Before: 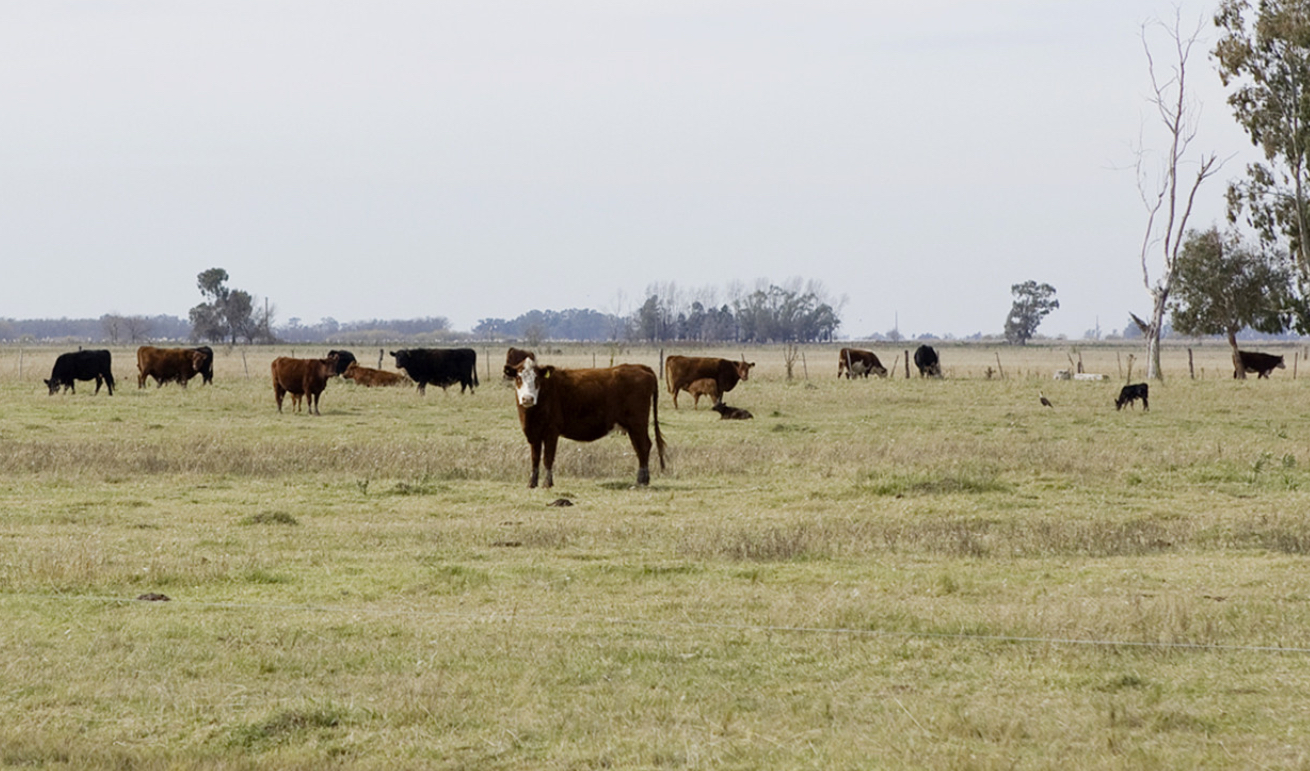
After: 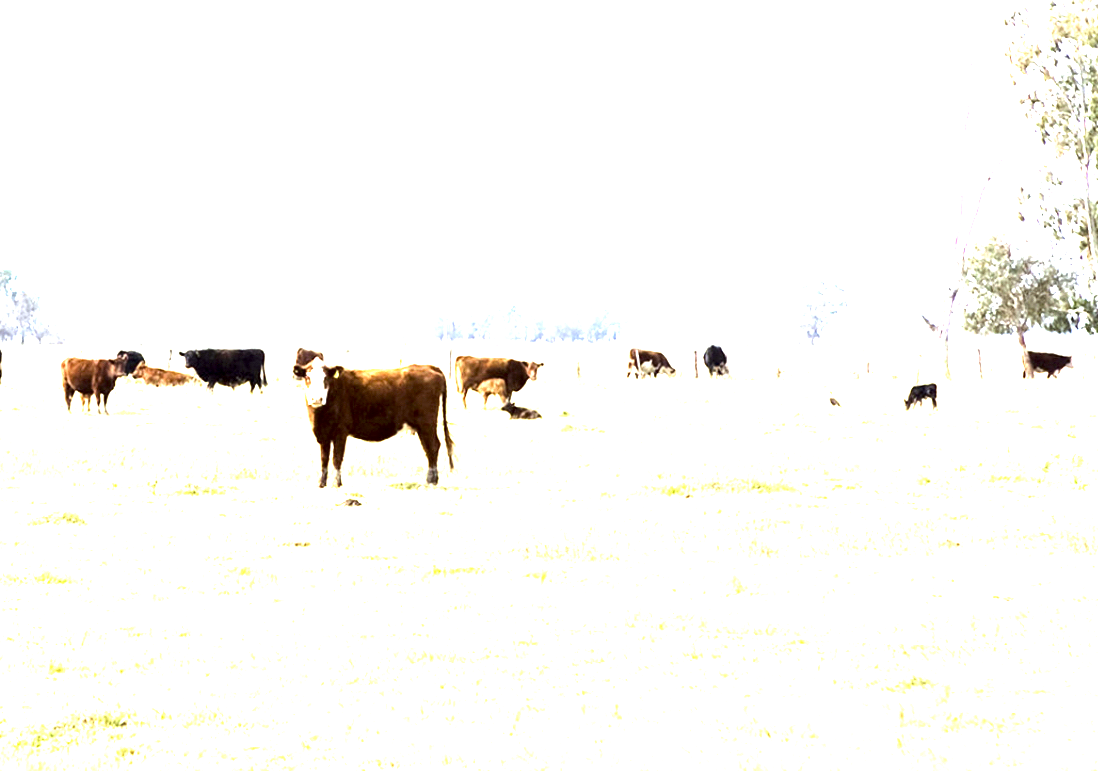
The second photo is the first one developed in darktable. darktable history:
color correction: highlights a* -2.73, highlights b* -2.09, shadows a* 2.41, shadows b* 2.73
crop: left 16.145%
tone equalizer: -8 EV -0.75 EV, -7 EV -0.7 EV, -6 EV -0.6 EV, -5 EV -0.4 EV, -3 EV 0.4 EV, -2 EV 0.6 EV, -1 EV 0.7 EV, +0 EV 0.75 EV, edges refinement/feathering 500, mask exposure compensation -1.57 EV, preserve details no
exposure: black level correction 0.001, exposure 2.607 EV, compensate exposure bias true, compensate highlight preservation false
